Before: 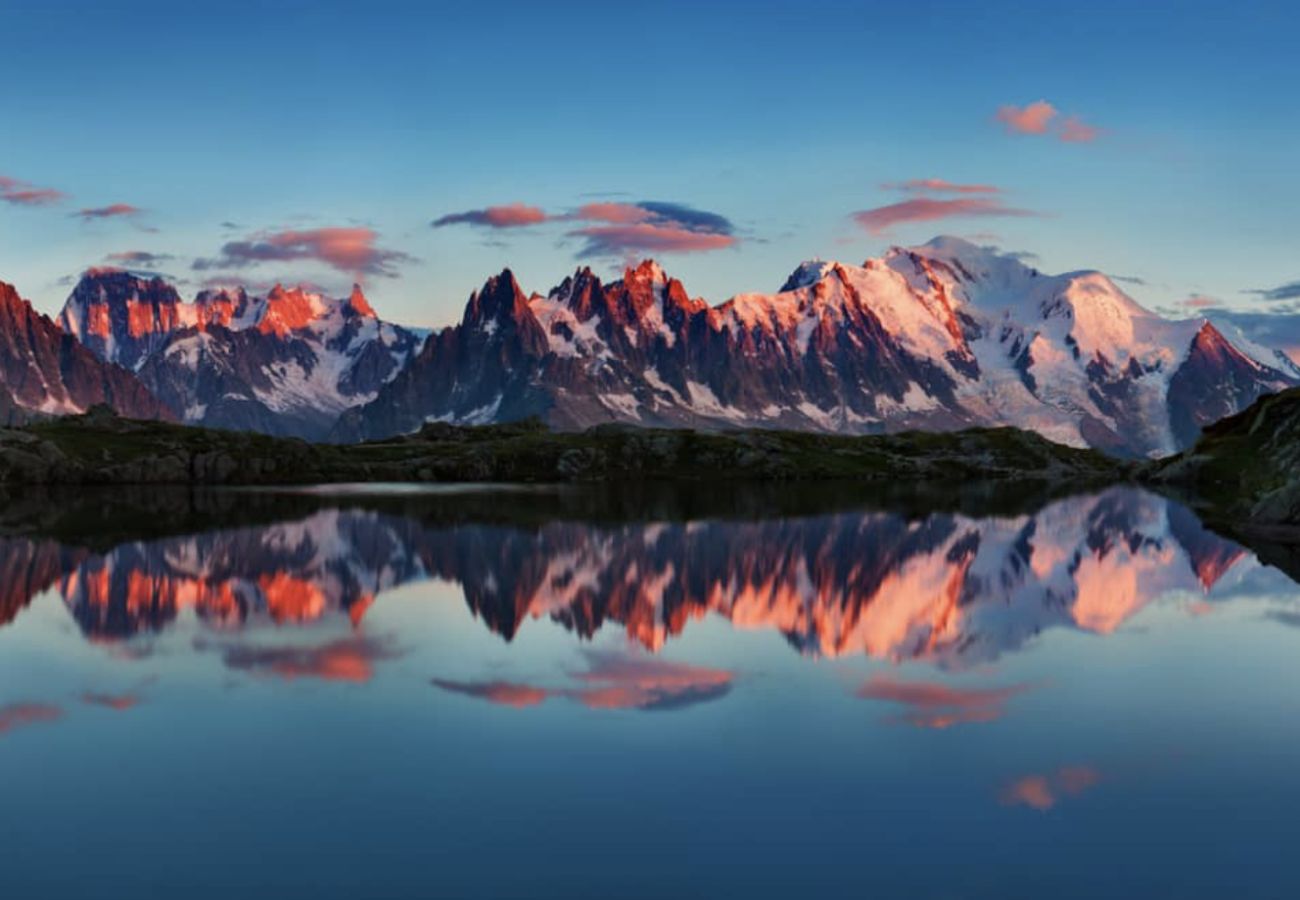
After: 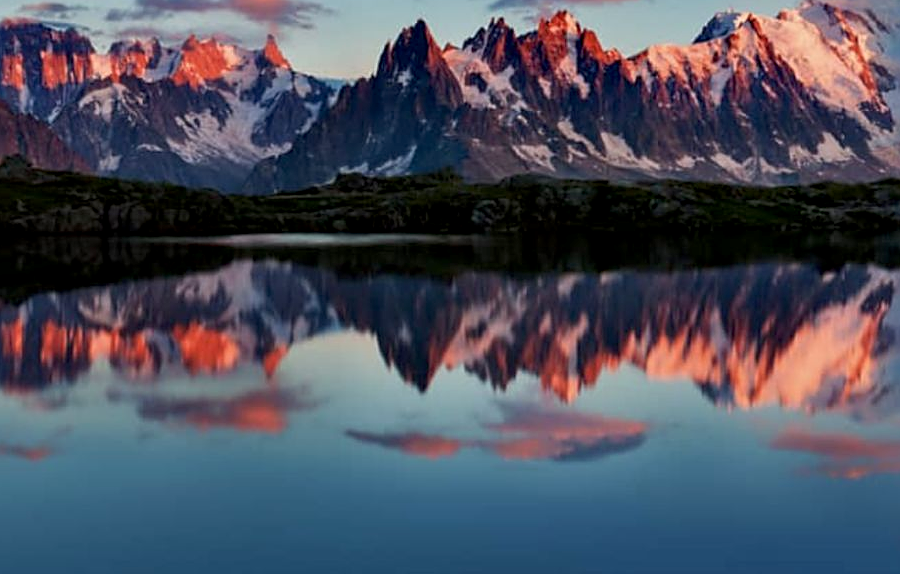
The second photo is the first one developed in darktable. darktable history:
crop: left 6.626%, top 27.674%, right 24.076%, bottom 8.521%
sharpen: on, module defaults
exposure: black level correction 0.005, exposure 0.001 EV, compensate highlight preservation false
